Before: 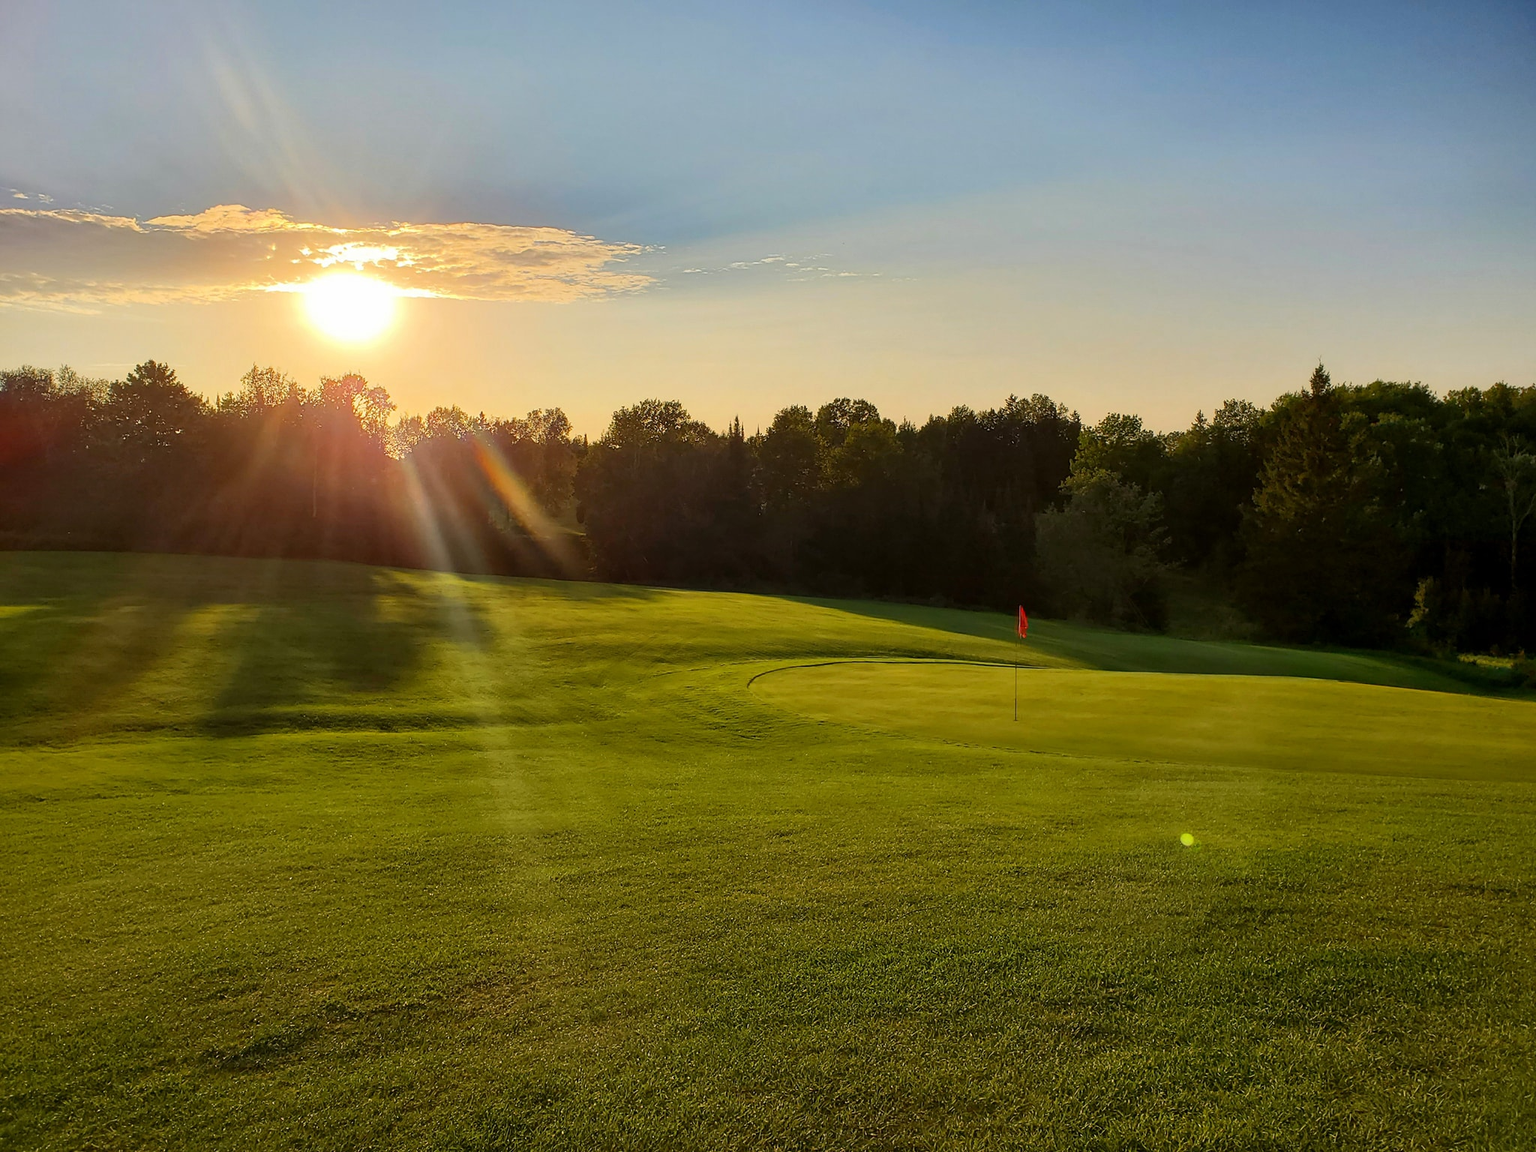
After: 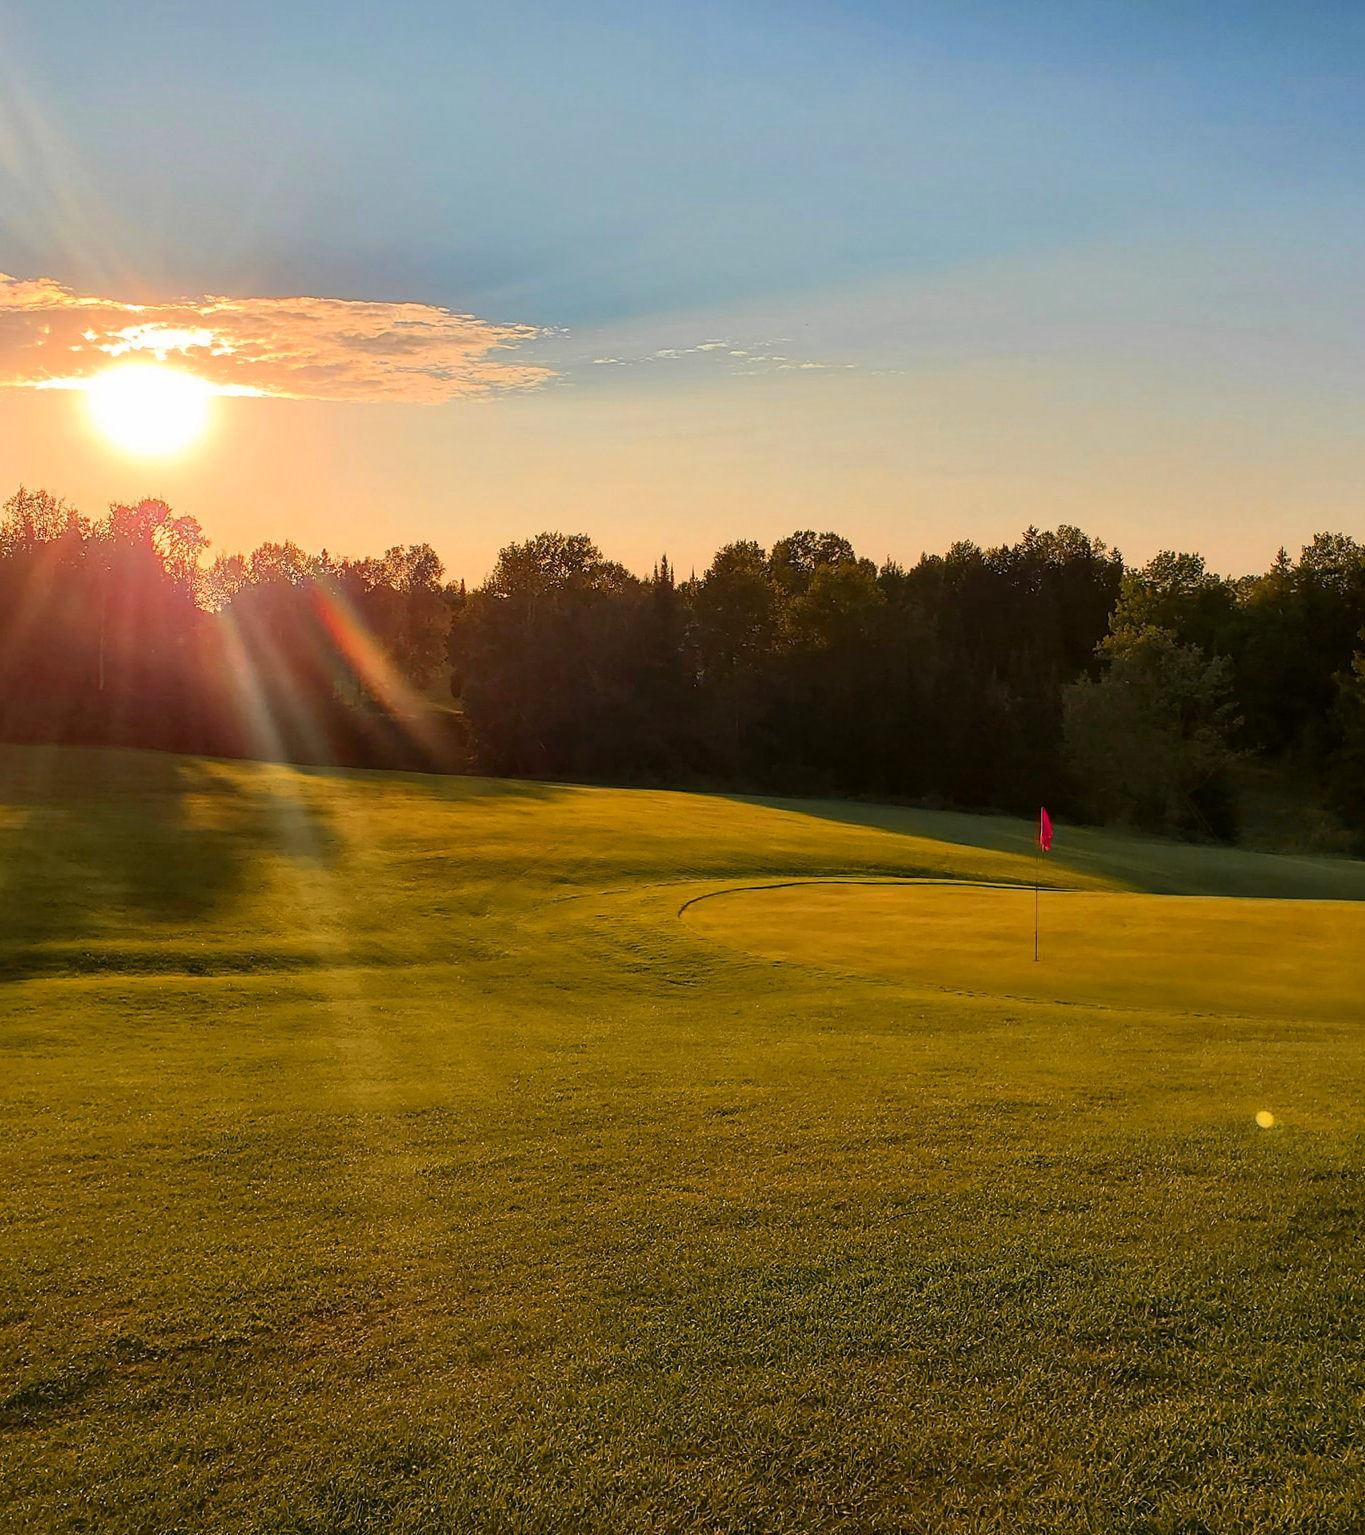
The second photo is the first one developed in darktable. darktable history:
color zones: curves: ch1 [(0.263, 0.53) (0.376, 0.287) (0.487, 0.512) (0.748, 0.547) (1, 0.513)]; ch2 [(0.262, 0.45) (0.751, 0.477)], mix 31.98%
crop and rotate: left 15.546%, right 17.787%
